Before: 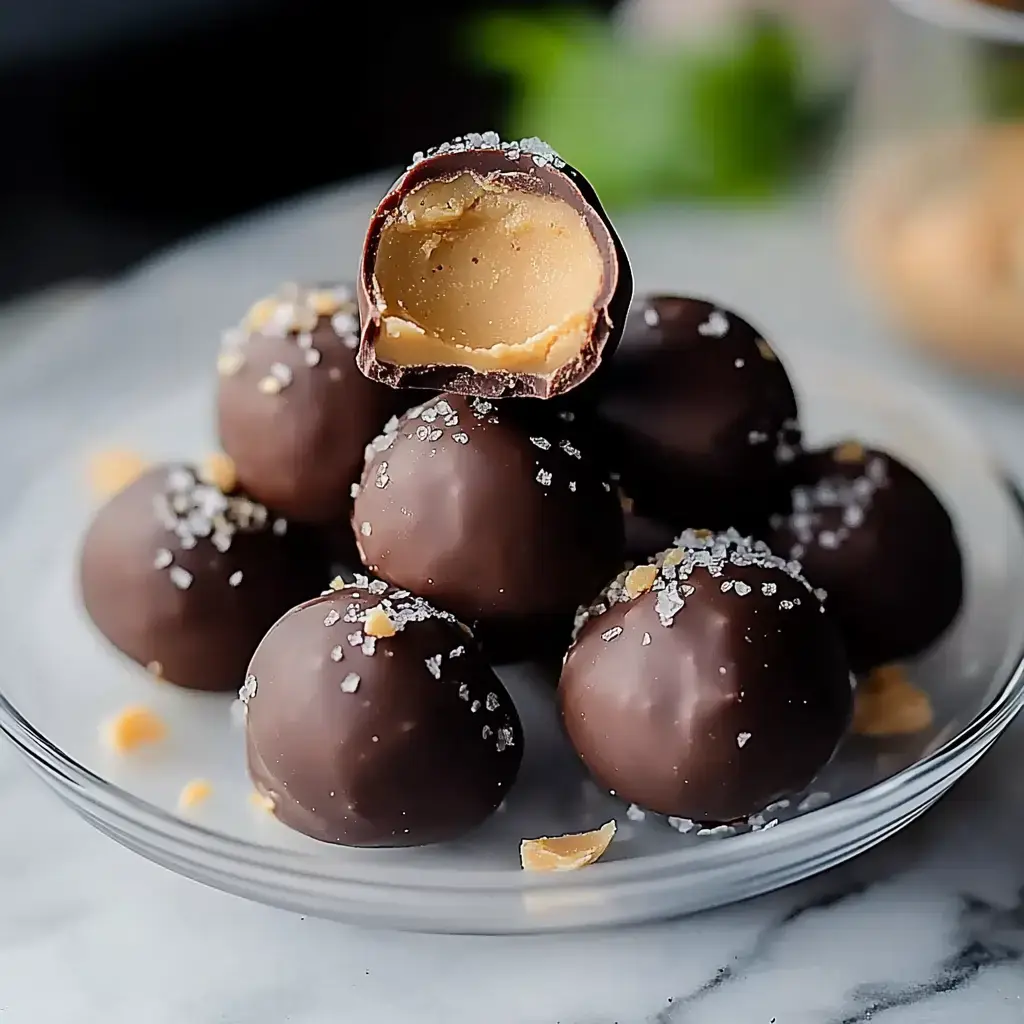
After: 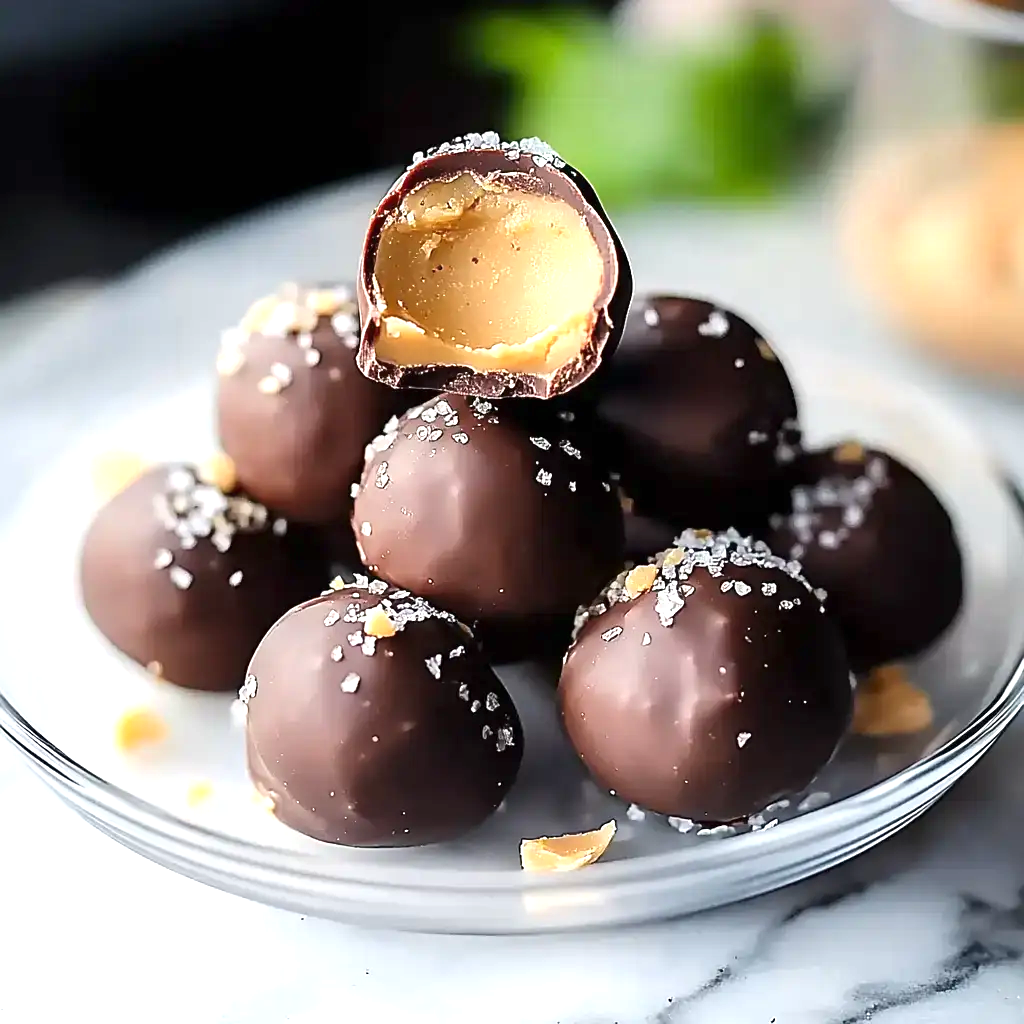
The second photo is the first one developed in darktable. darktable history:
exposure: black level correction 0, exposure 0.9 EV, compensate highlight preservation false
tone equalizer: edges refinement/feathering 500, mask exposure compensation -1.57 EV, preserve details no
